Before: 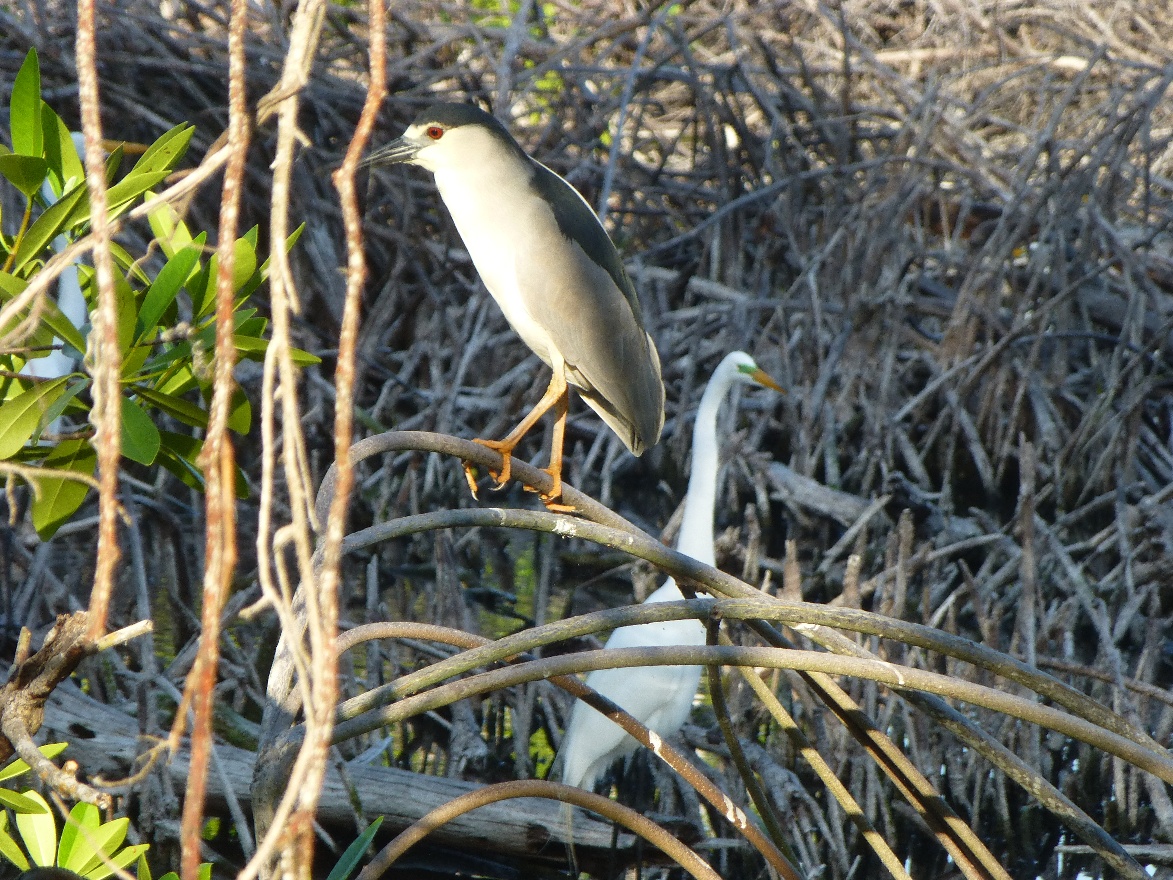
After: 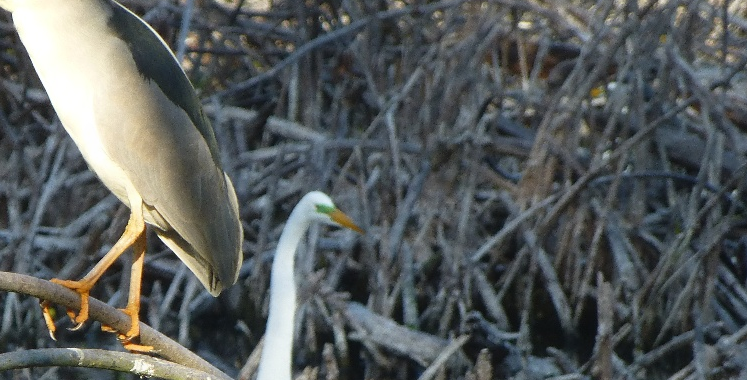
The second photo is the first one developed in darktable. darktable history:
contrast equalizer: y [[0.5, 0.5, 0.472, 0.5, 0.5, 0.5], [0.5 ×6], [0.5 ×6], [0 ×6], [0 ×6]]
crop: left 36.005%, top 18.293%, right 0.31%, bottom 38.444%
